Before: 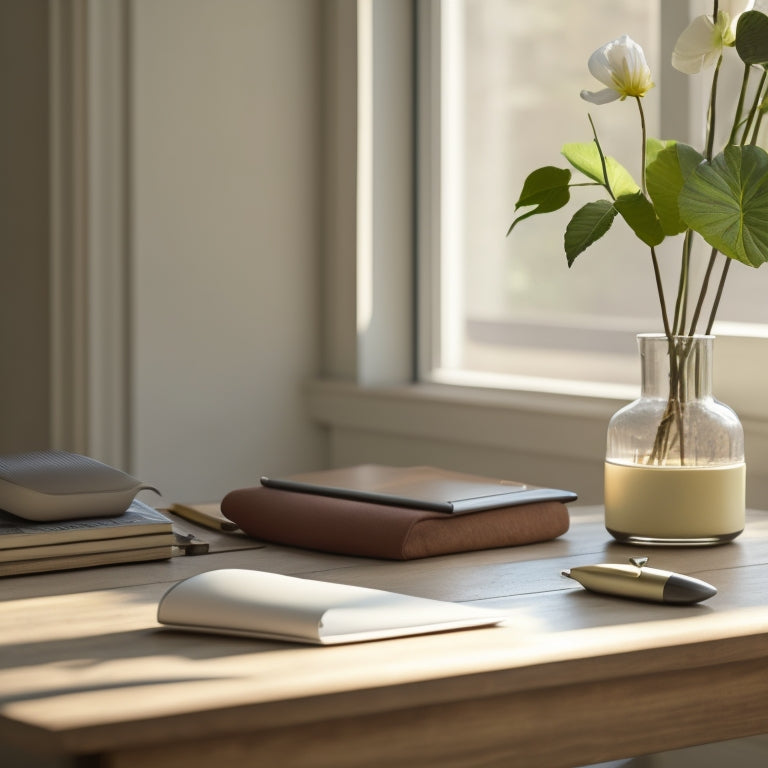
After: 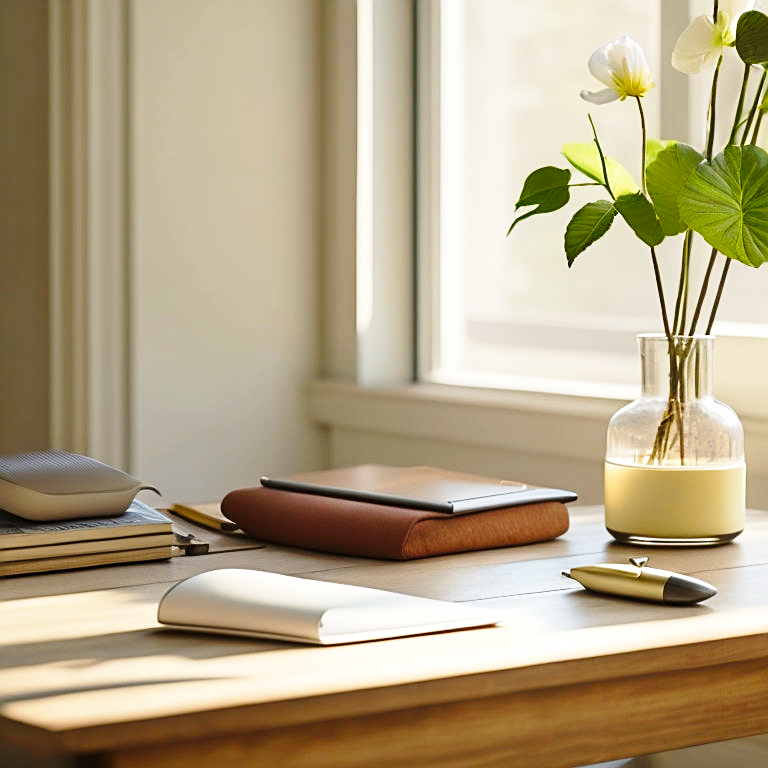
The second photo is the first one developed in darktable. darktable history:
sharpen: on, module defaults
color correction: highlights b* -0.009, saturation 1.32
base curve: curves: ch0 [(0, 0) (0.028, 0.03) (0.121, 0.232) (0.46, 0.748) (0.859, 0.968) (1, 1)], preserve colors none
